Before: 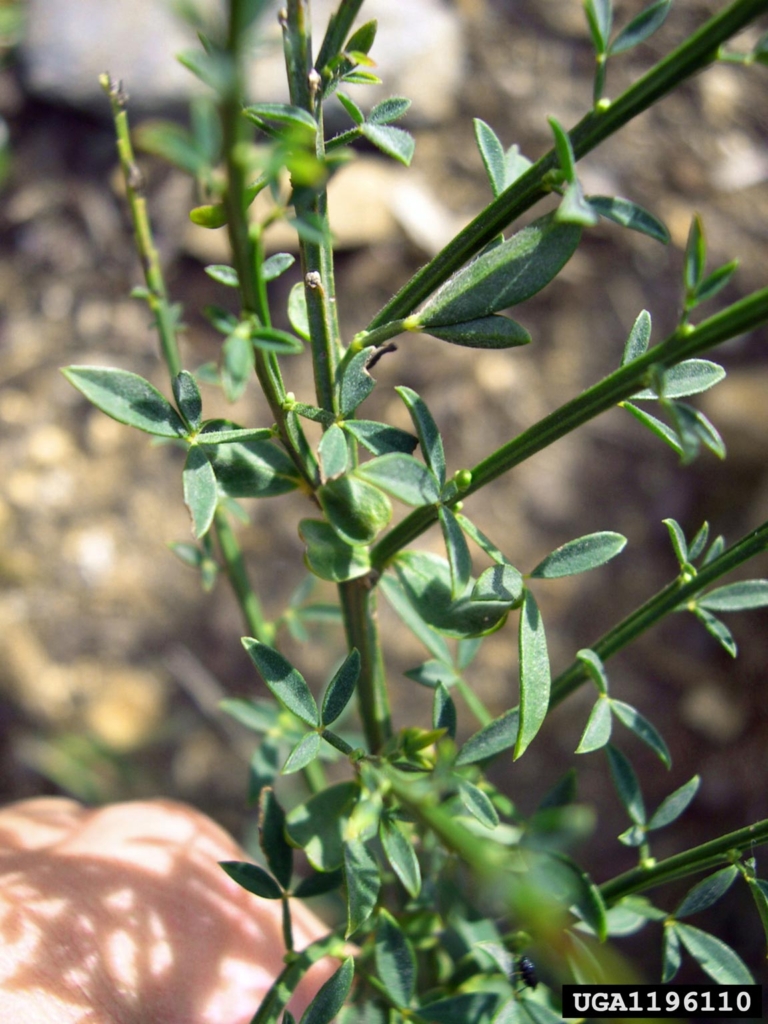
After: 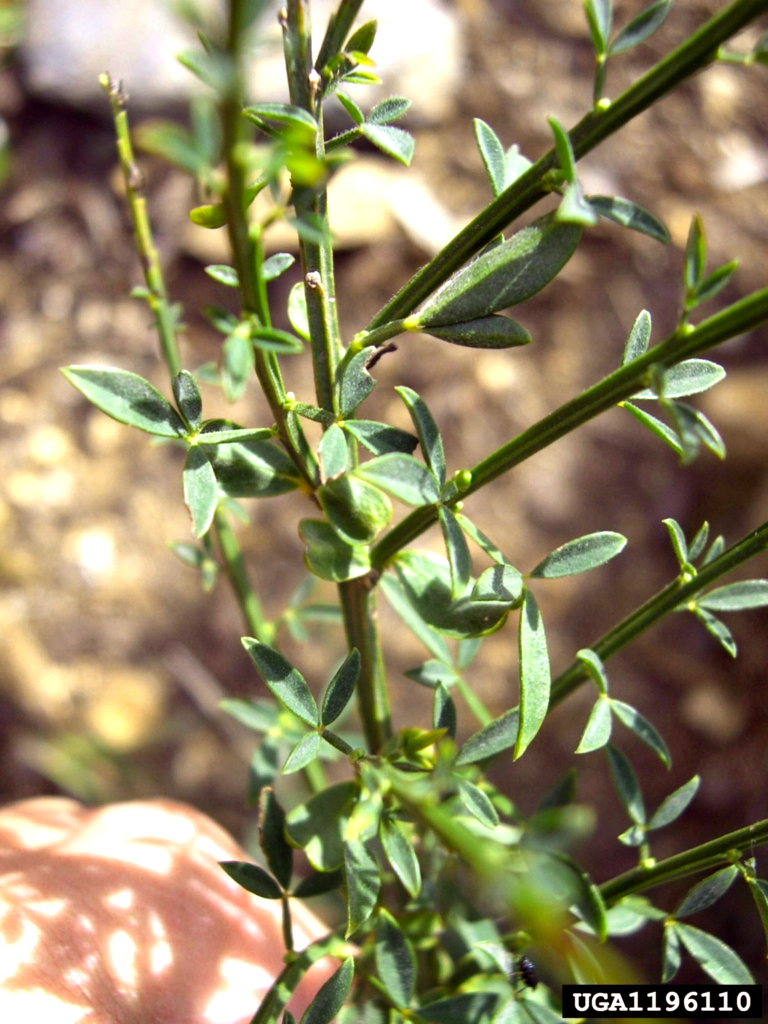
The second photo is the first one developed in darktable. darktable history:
exposure: black level correction 0.001, exposure 0.5 EV, compensate exposure bias true, compensate highlight preservation false
rgb levels: mode RGB, independent channels, levels [[0, 0.5, 1], [0, 0.521, 1], [0, 0.536, 1]]
